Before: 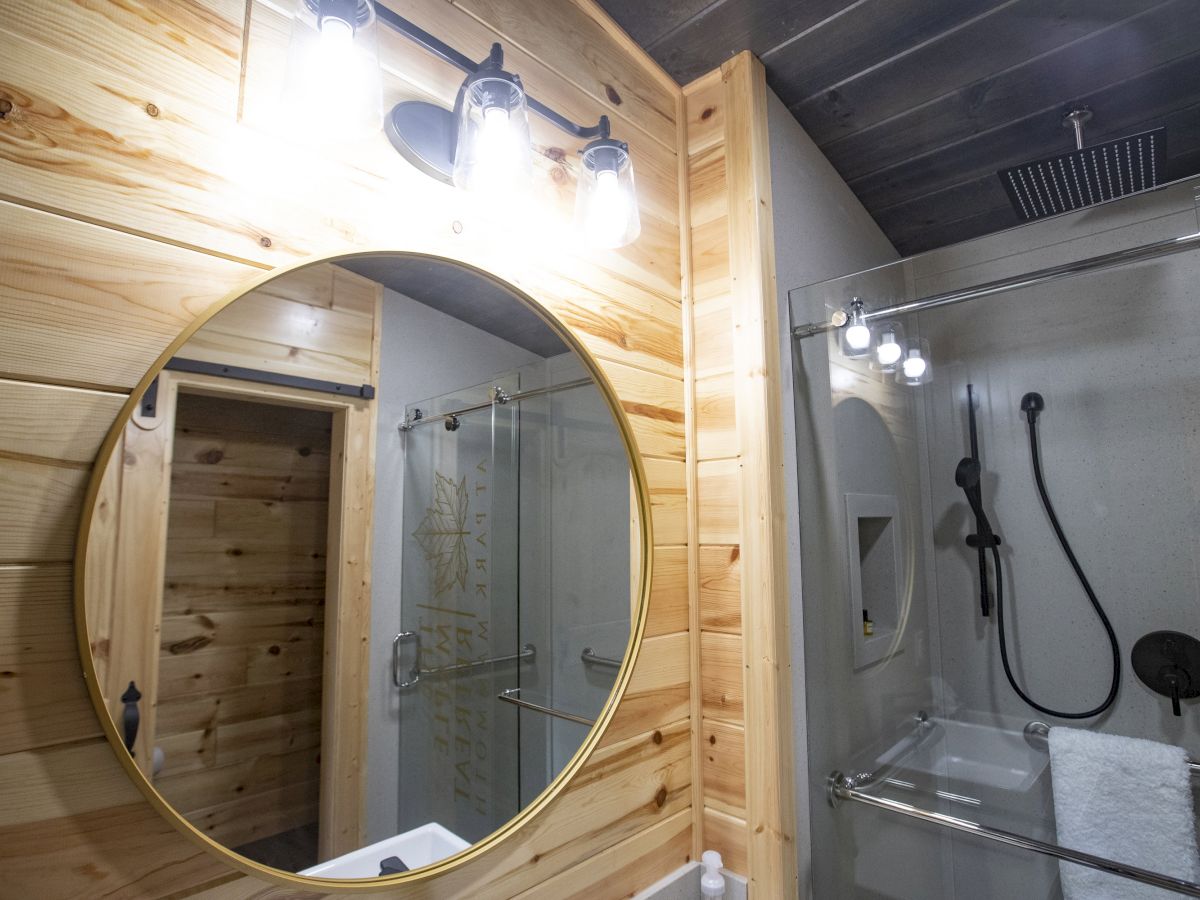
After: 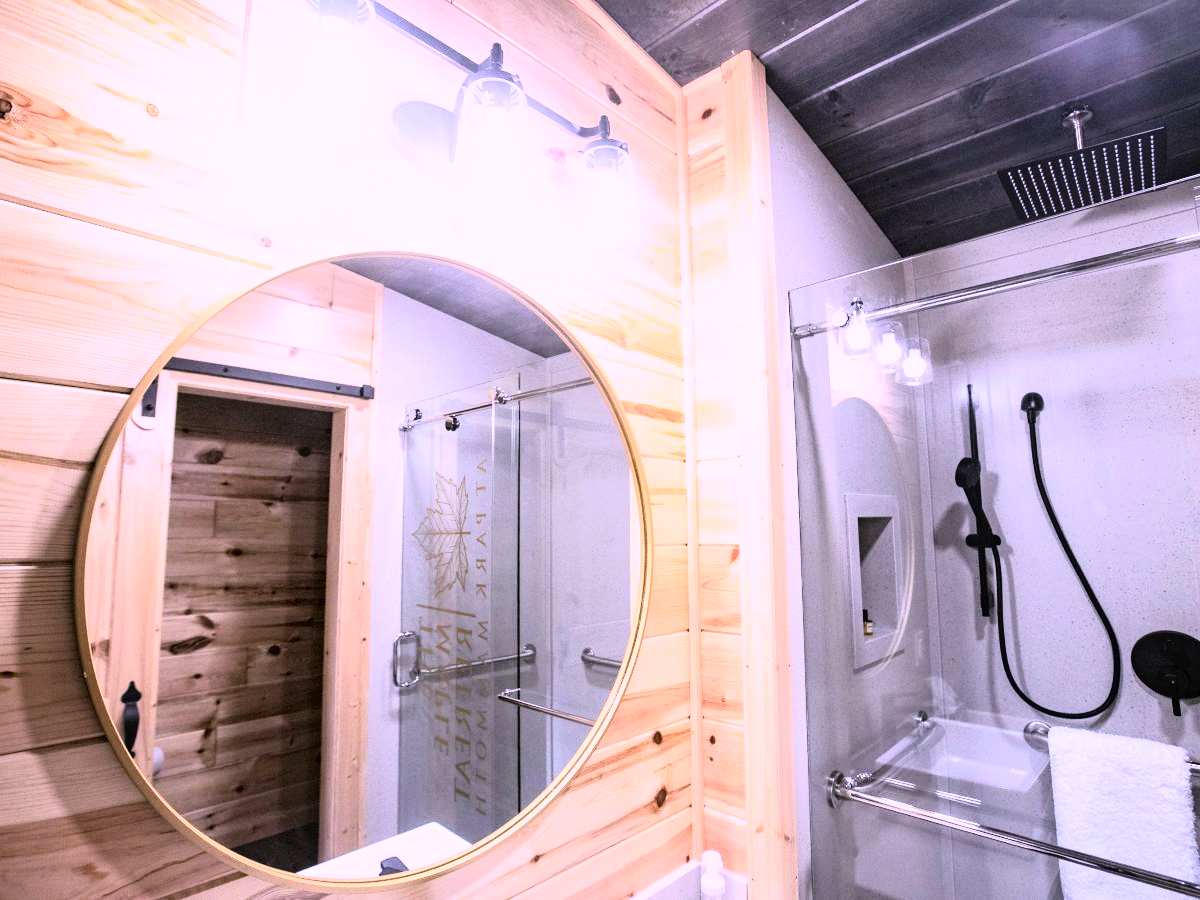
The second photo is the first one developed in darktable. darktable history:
color correction: highlights a* 15.57, highlights b* -20.16
tone curve: curves: ch0 [(0, 0) (0.003, 0.014) (0.011, 0.019) (0.025, 0.026) (0.044, 0.037) (0.069, 0.053) (0.1, 0.083) (0.136, 0.121) (0.177, 0.163) (0.224, 0.22) (0.277, 0.281) (0.335, 0.354) (0.399, 0.436) (0.468, 0.526) (0.543, 0.612) (0.623, 0.706) (0.709, 0.79) (0.801, 0.858) (0.898, 0.925) (1, 1)], color space Lab, independent channels, preserve colors none
base curve: curves: ch0 [(0, 0) (0.007, 0.004) (0.027, 0.03) (0.046, 0.07) (0.207, 0.54) (0.442, 0.872) (0.673, 0.972) (1, 1)]
